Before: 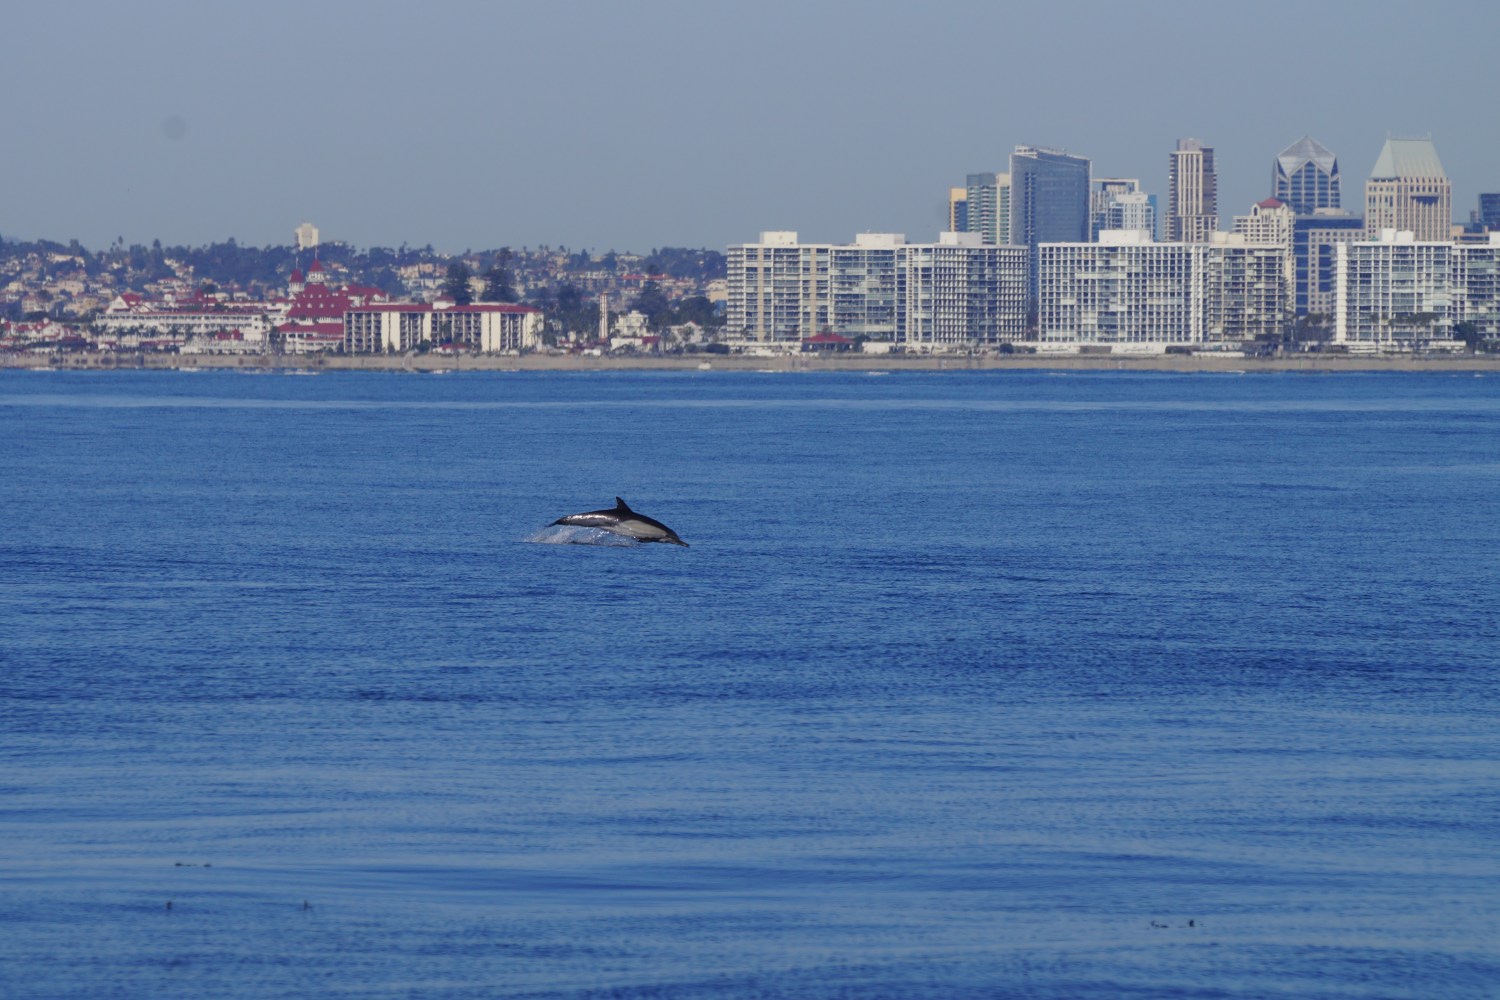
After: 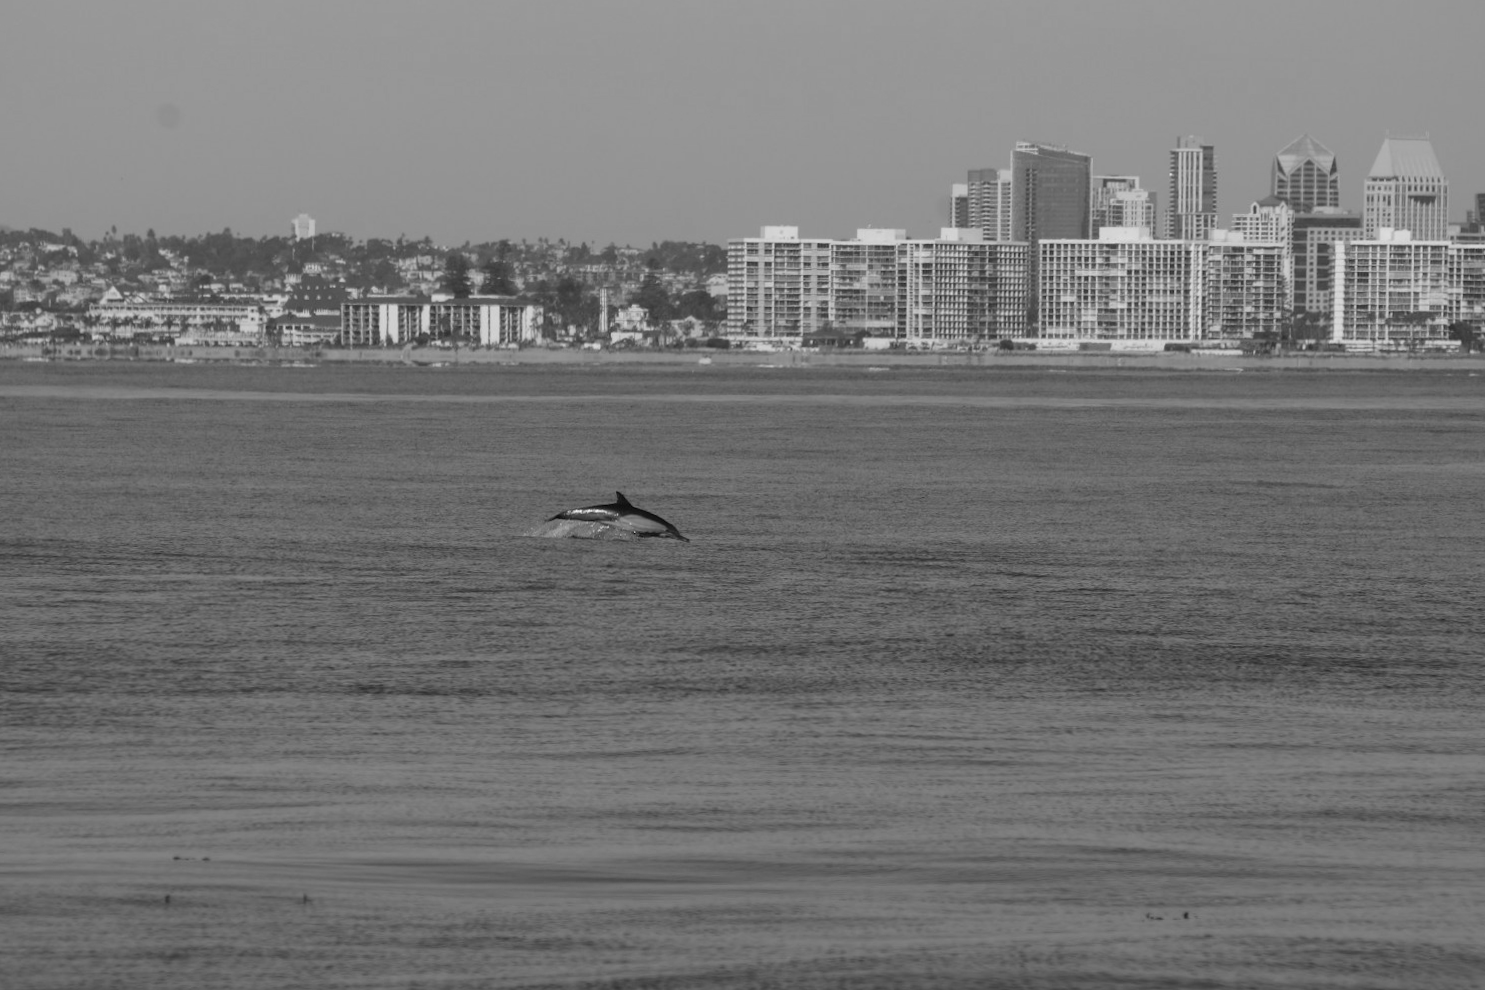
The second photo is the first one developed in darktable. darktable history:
shadows and highlights: shadows 25, highlights -25
rotate and perspective: rotation 0.174°, lens shift (vertical) 0.013, lens shift (horizontal) 0.019, shear 0.001, automatic cropping original format, crop left 0.007, crop right 0.991, crop top 0.016, crop bottom 0.997
monochrome: on, module defaults
tone equalizer: on, module defaults
